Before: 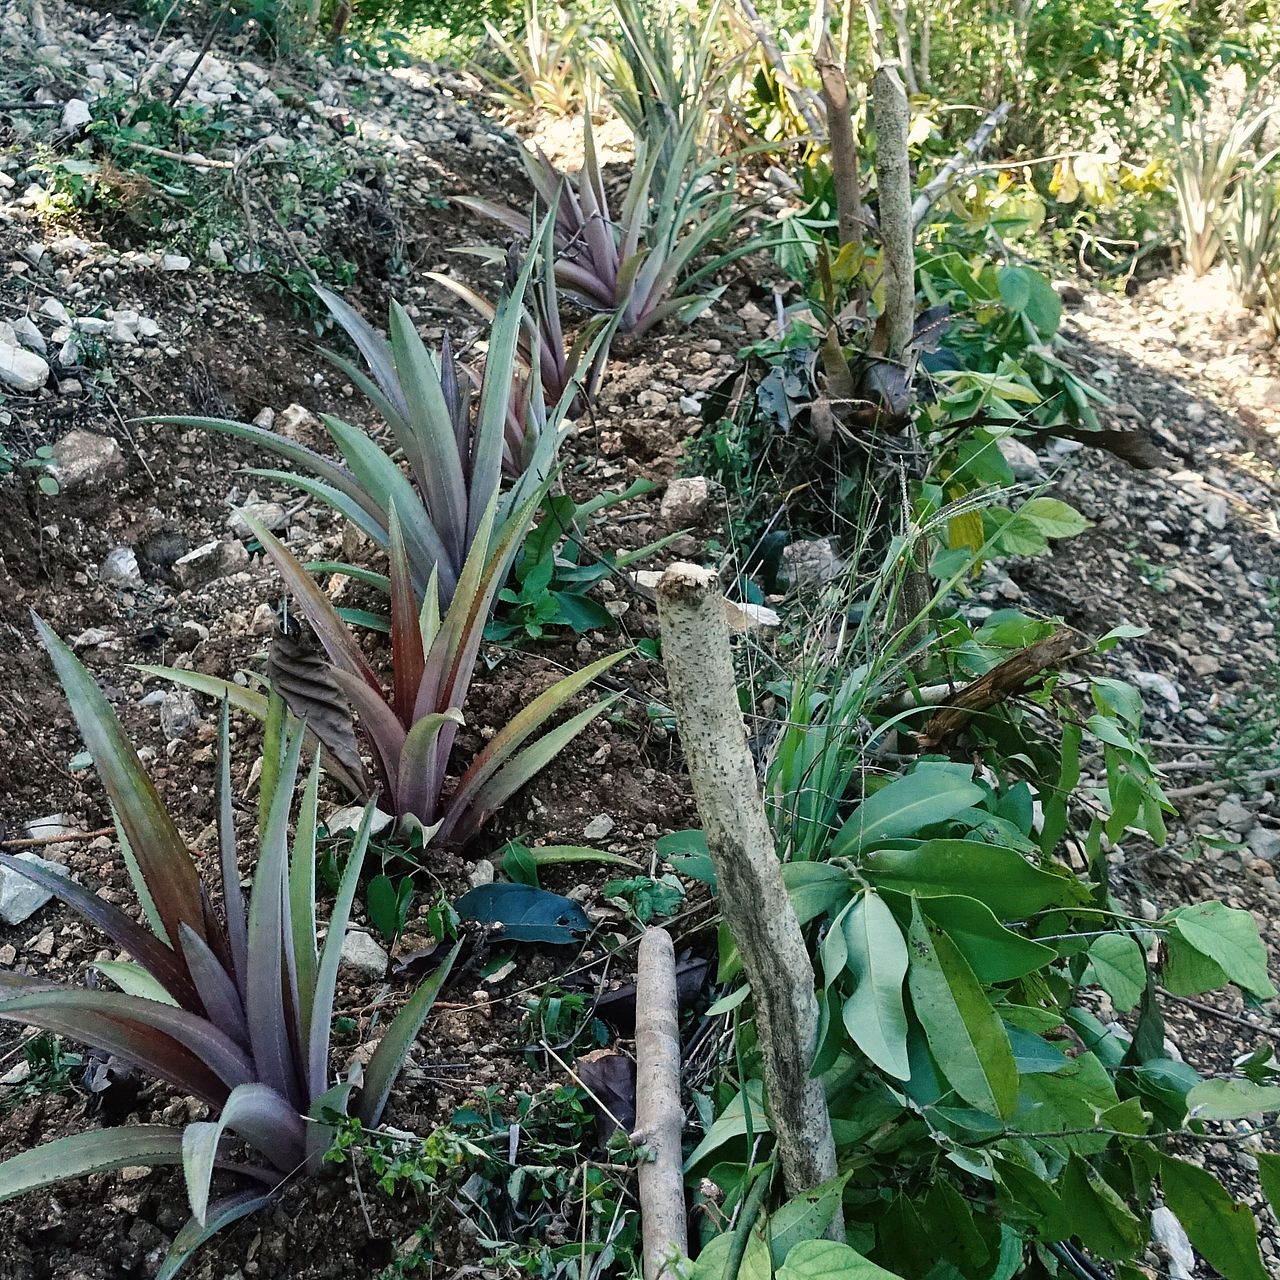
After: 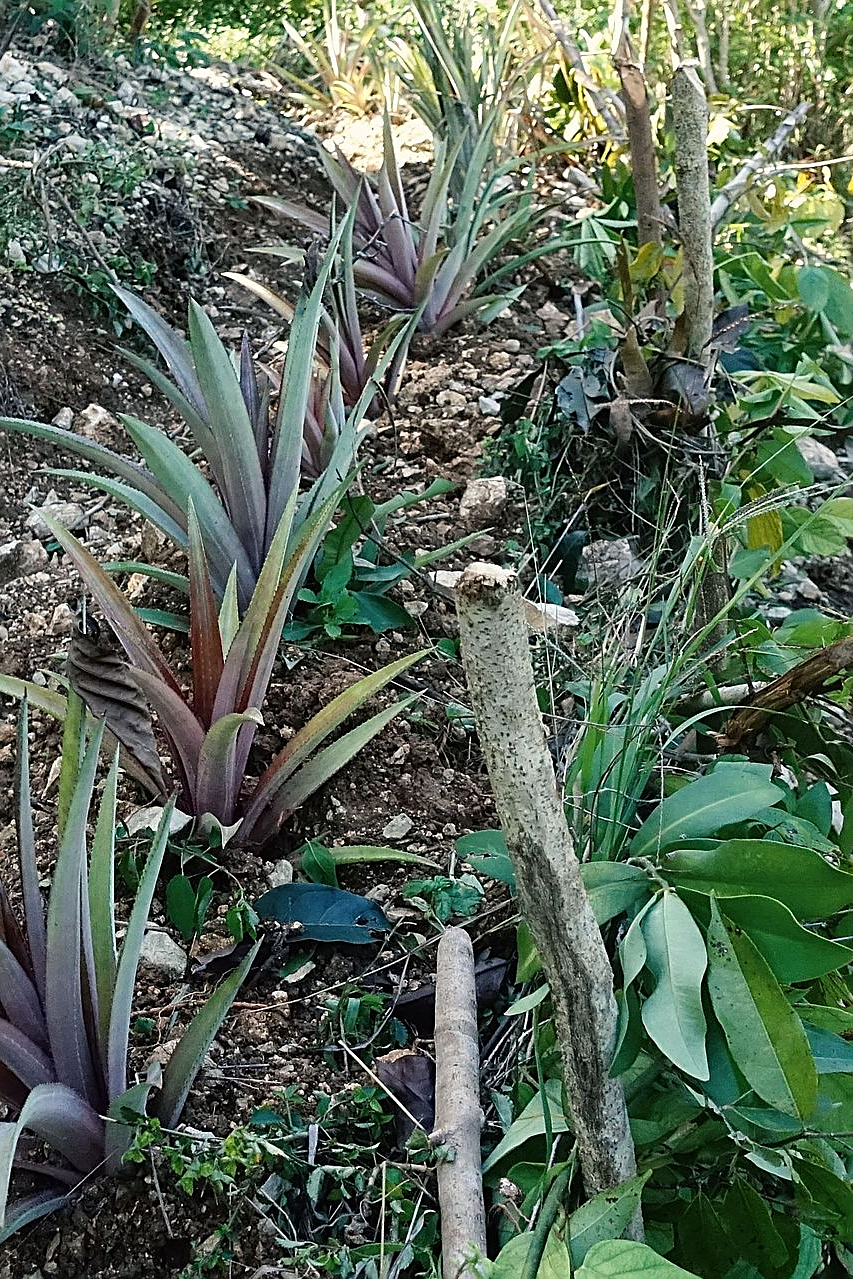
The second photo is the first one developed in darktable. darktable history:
sharpen: on, module defaults
crop and rotate: left 15.754%, right 17.579%
